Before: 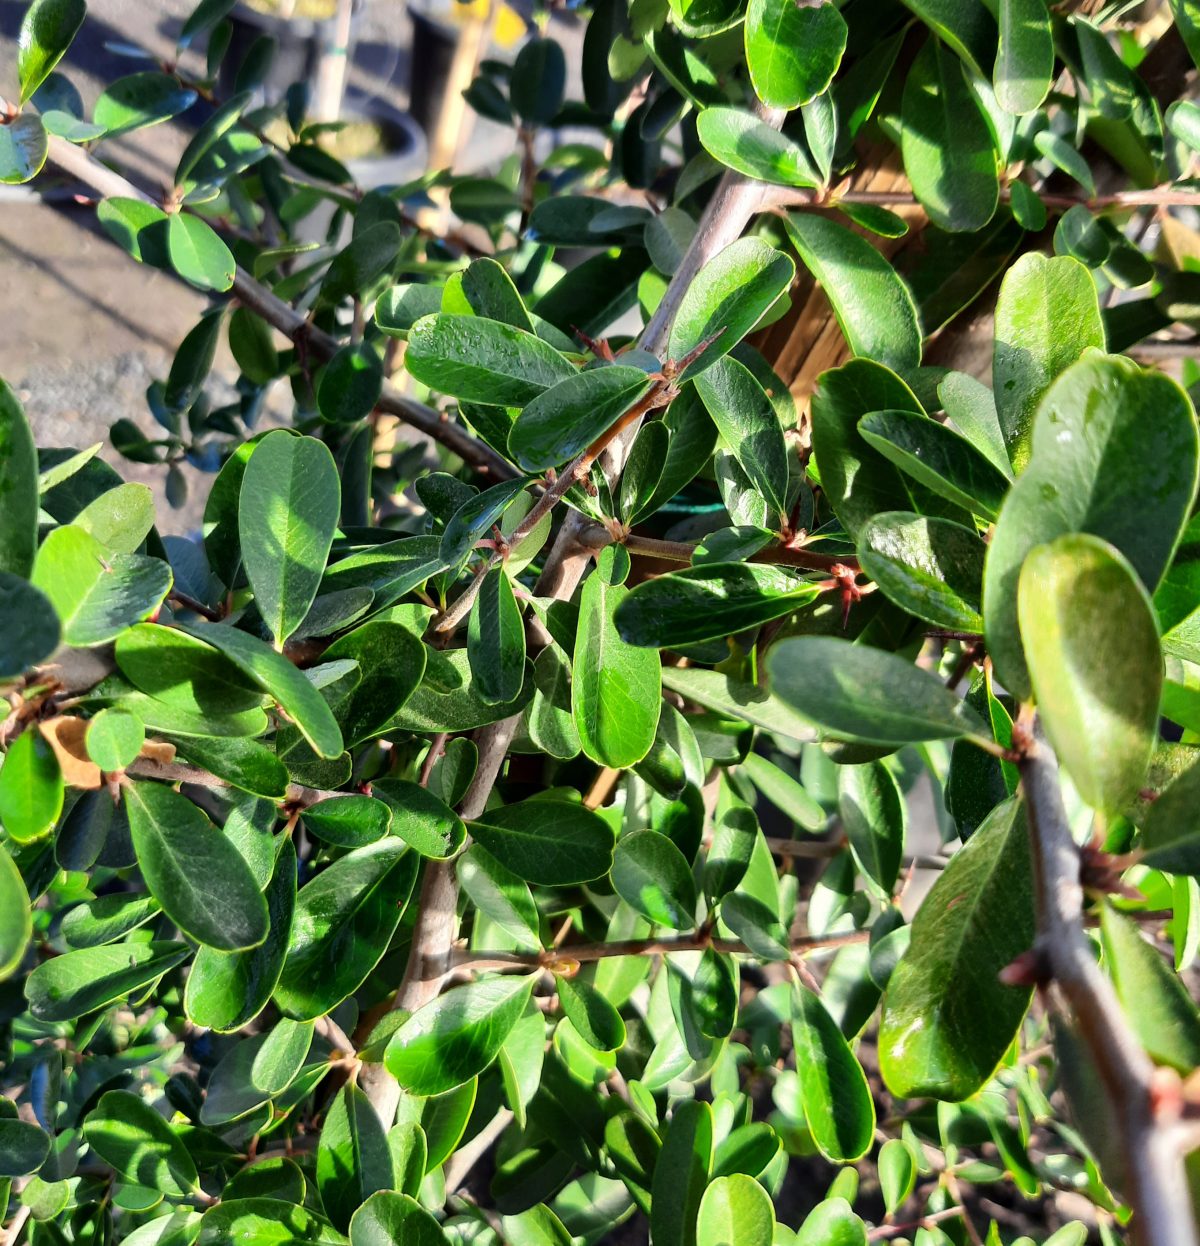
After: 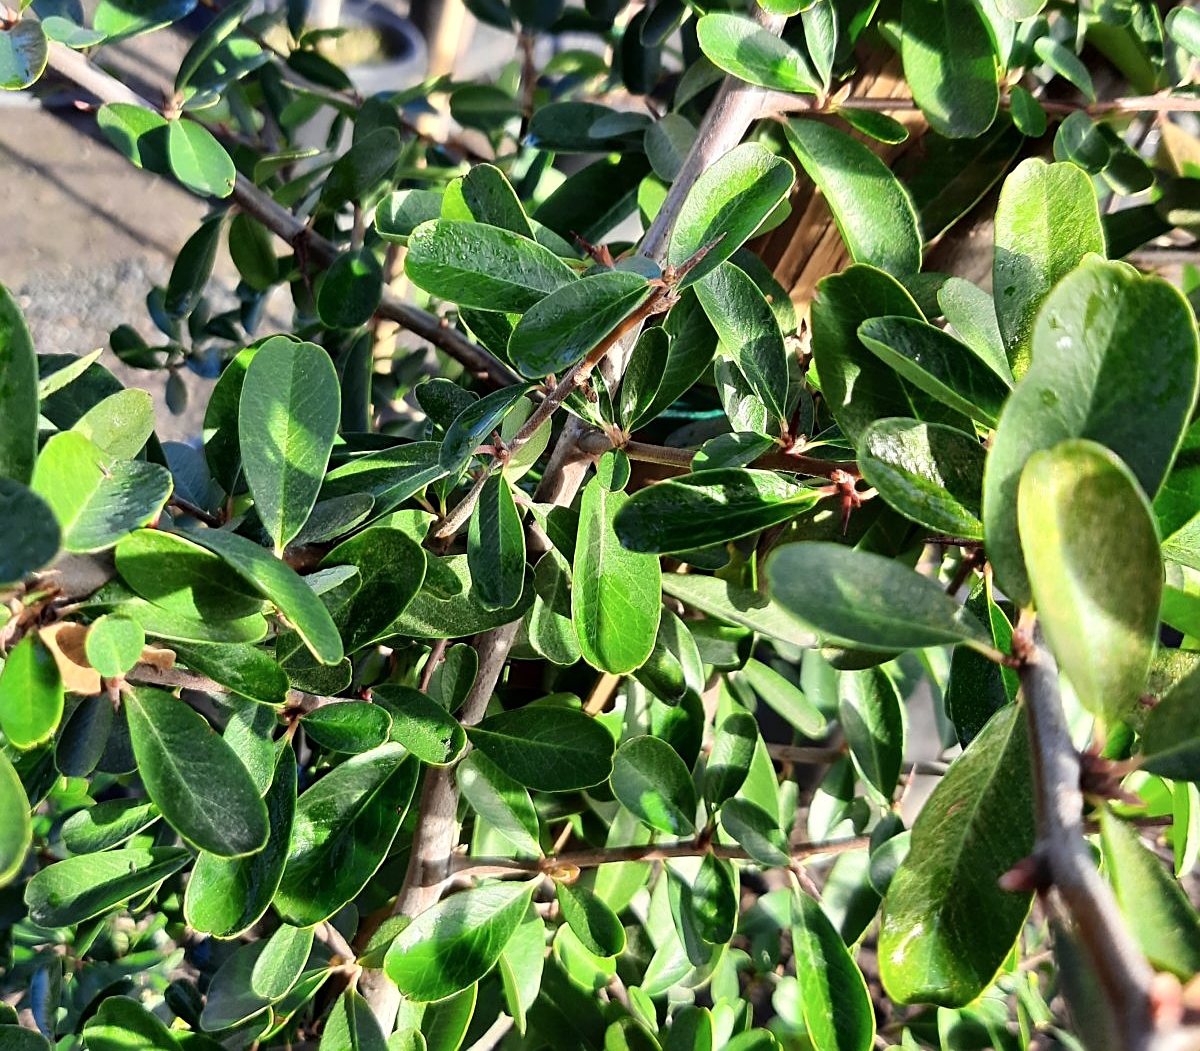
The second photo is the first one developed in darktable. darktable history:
crop: top 7.613%, bottom 7.964%
color zones: curves: ch0 [(0, 0.558) (0.143, 0.559) (0.286, 0.529) (0.429, 0.505) (0.571, 0.5) (0.714, 0.5) (0.857, 0.5) (1, 0.558)]; ch1 [(0, 0.469) (0.01, 0.469) (0.12, 0.446) (0.248, 0.469) (0.5, 0.5) (0.748, 0.5) (0.99, 0.469) (1, 0.469)]
sharpen: on, module defaults
